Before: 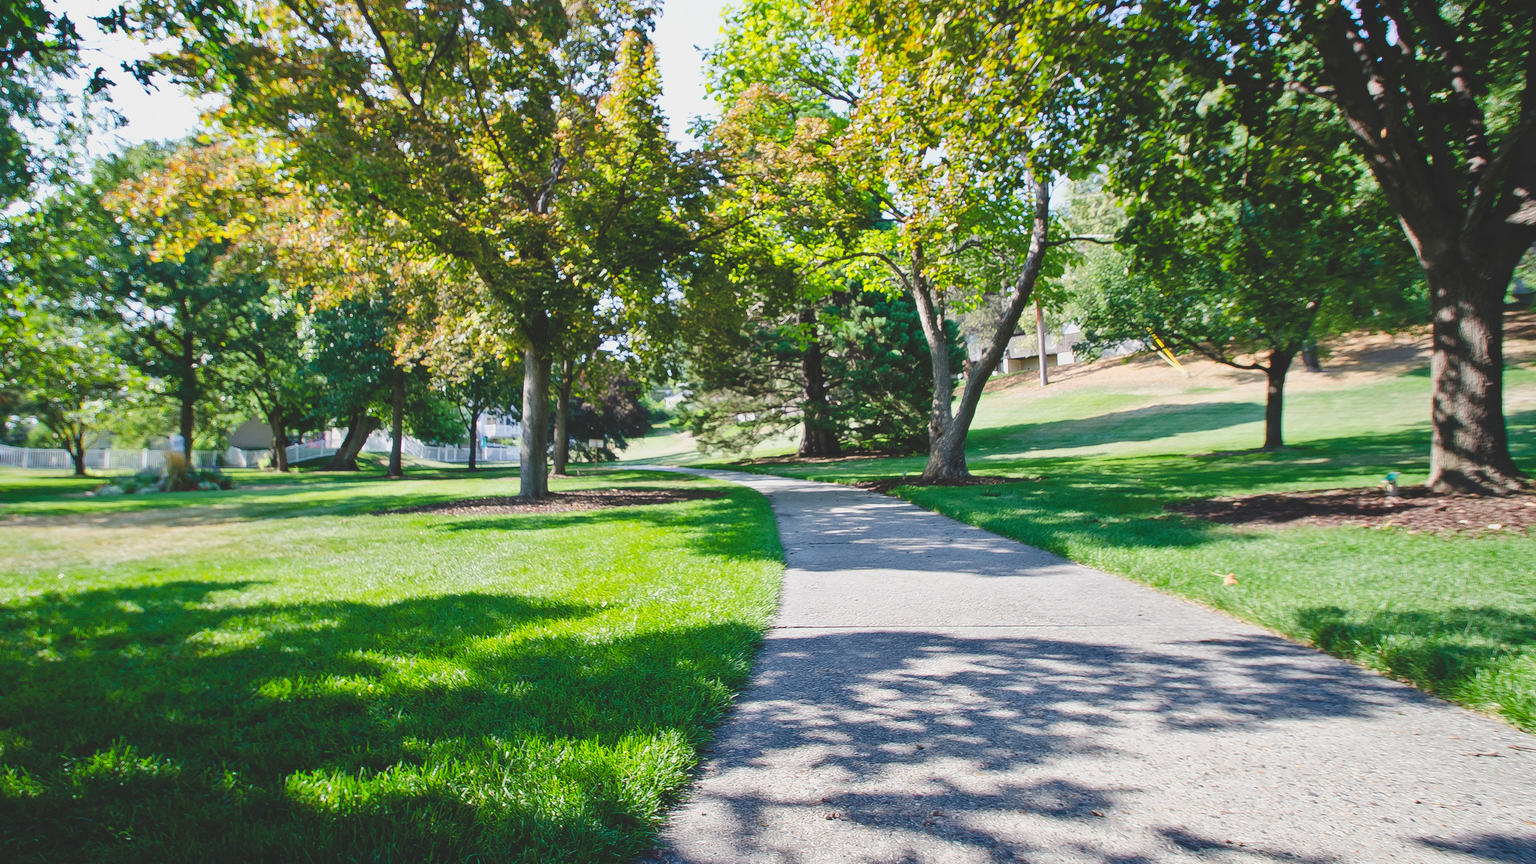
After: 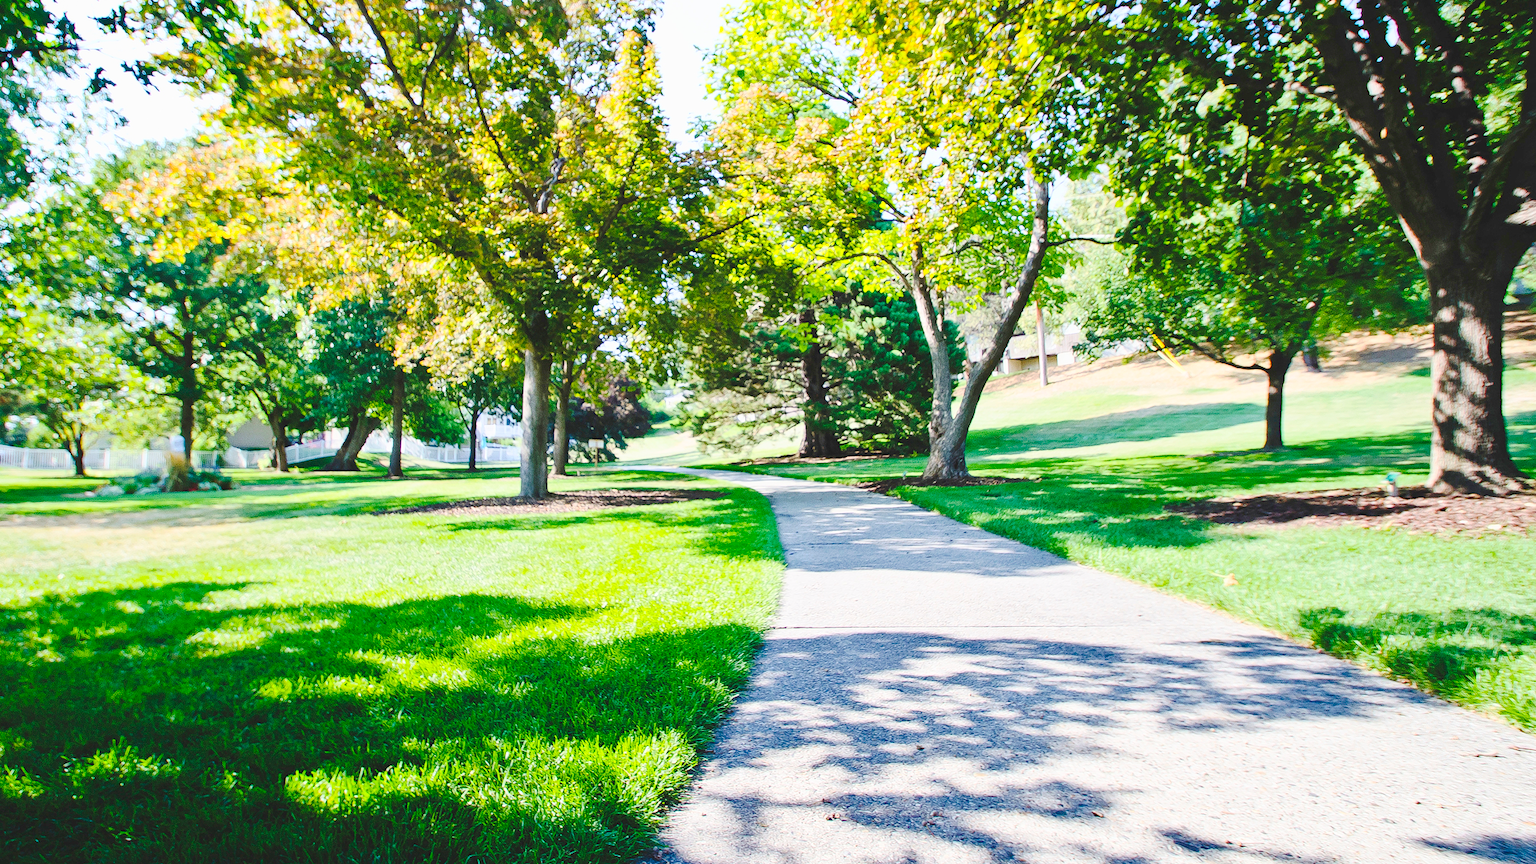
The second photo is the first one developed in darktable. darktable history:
exposure: black level correction 0.009, exposure 0.119 EV, compensate highlight preservation false
tone curve: curves: ch0 [(0, 0) (0.003, 0.039) (0.011, 0.041) (0.025, 0.048) (0.044, 0.065) (0.069, 0.084) (0.1, 0.104) (0.136, 0.137) (0.177, 0.19) (0.224, 0.245) (0.277, 0.32) (0.335, 0.409) (0.399, 0.496) (0.468, 0.58) (0.543, 0.656) (0.623, 0.733) (0.709, 0.796) (0.801, 0.852) (0.898, 0.93) (1, 1)], preserve colors none
contrast brightness saturation: contrast 0.2, brightness 0.16, saturation 0.22
